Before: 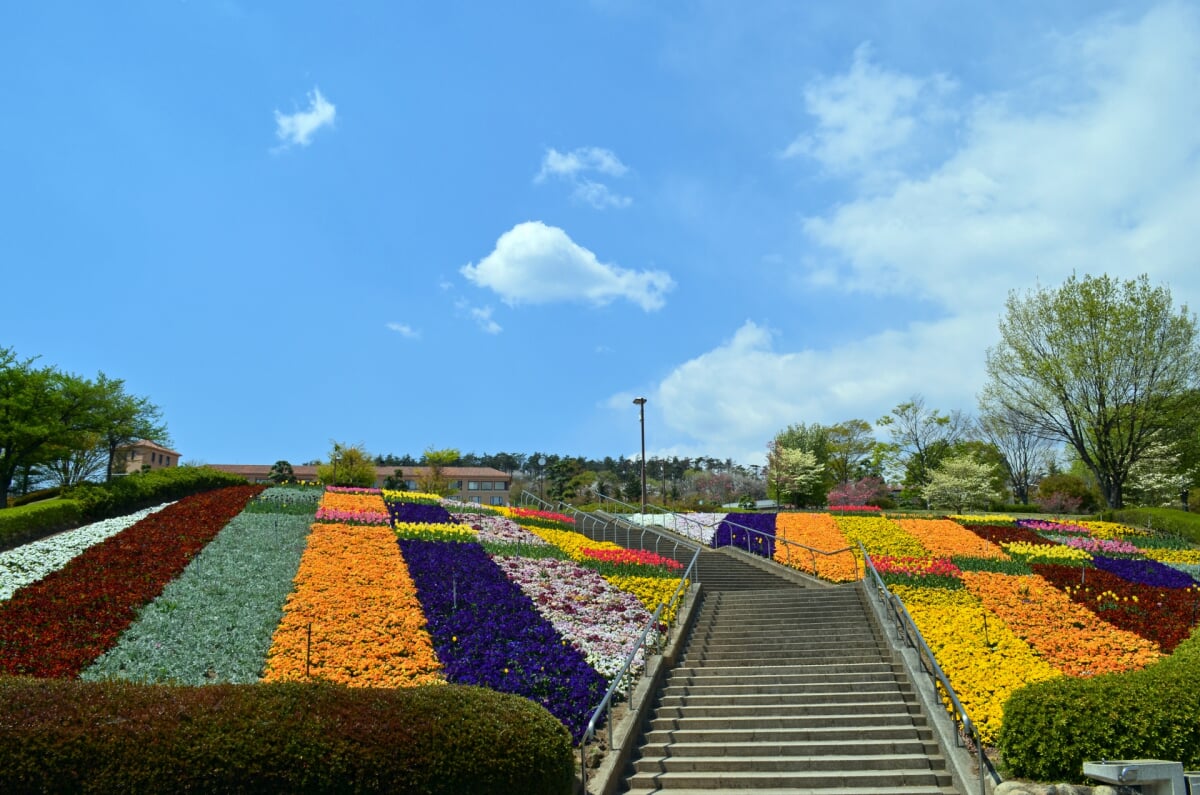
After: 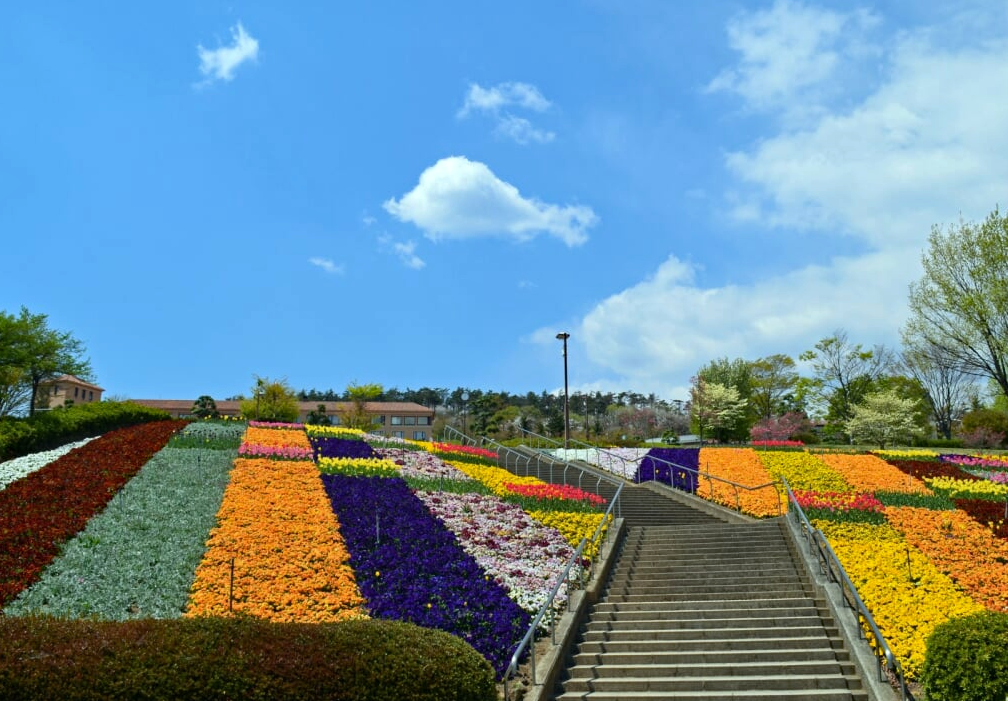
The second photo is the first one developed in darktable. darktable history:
crop: left 6.446%, top 8.188%, right 9.538%, bottom 3.548%
haze removal: compatibility mode true, adaptive false
